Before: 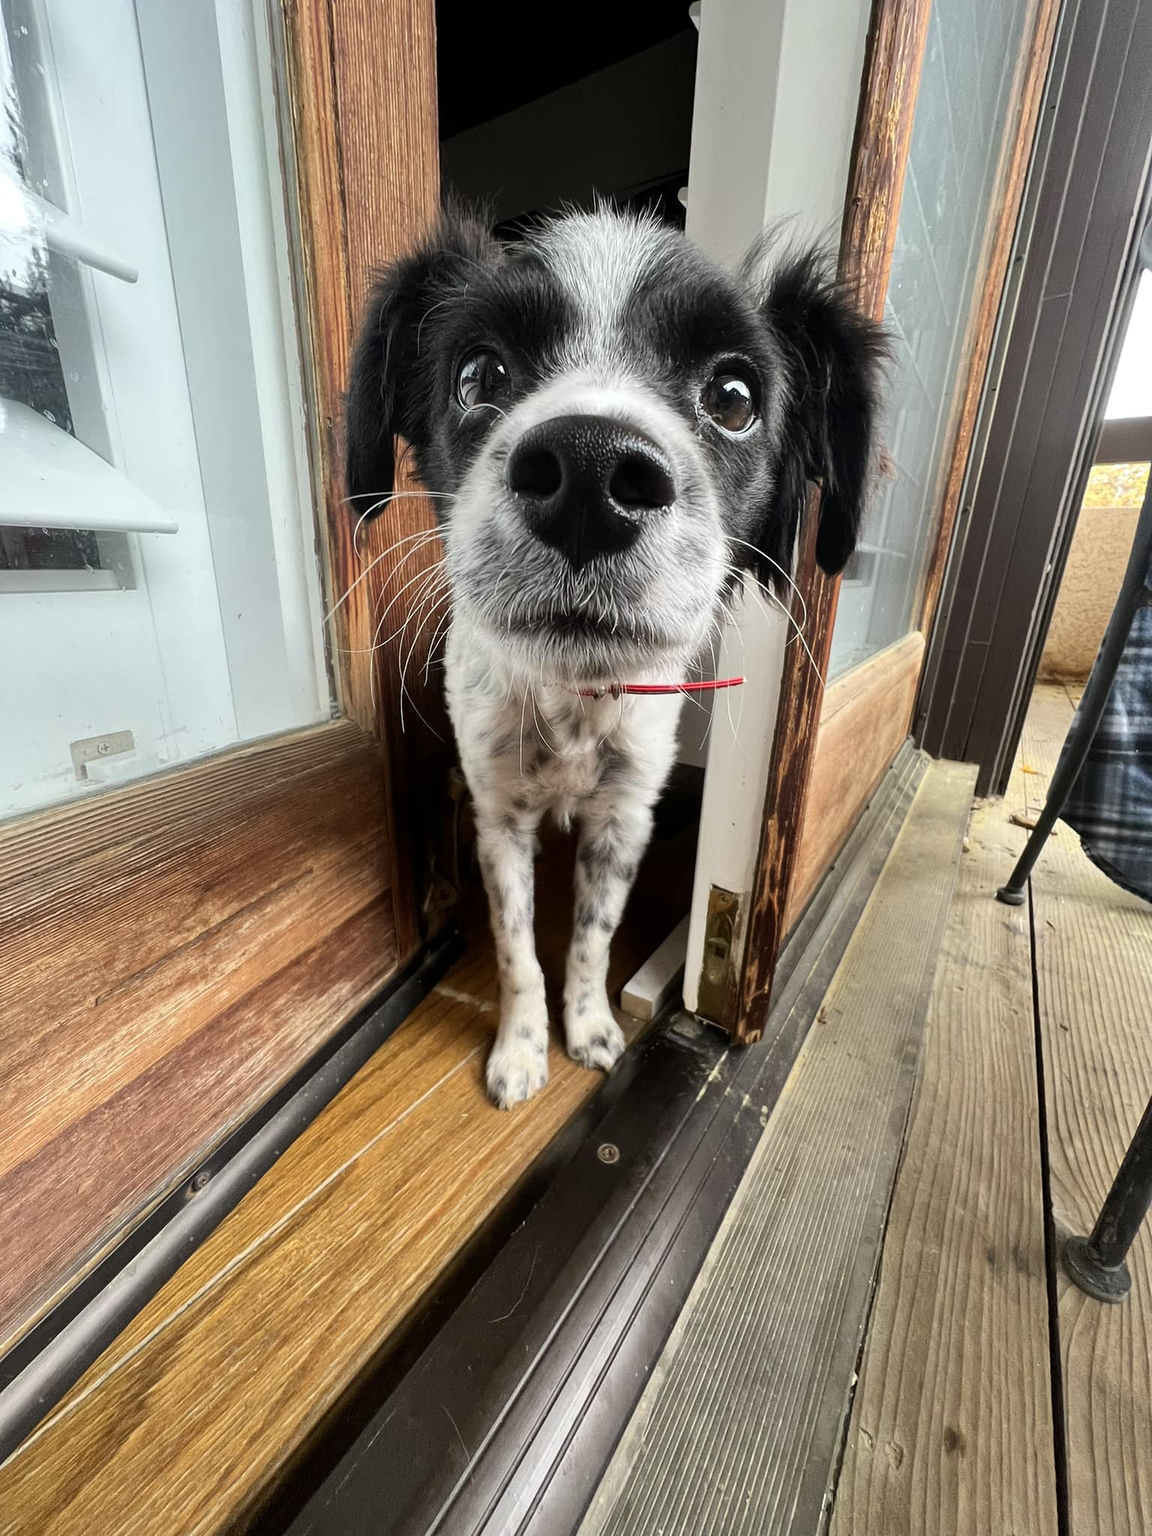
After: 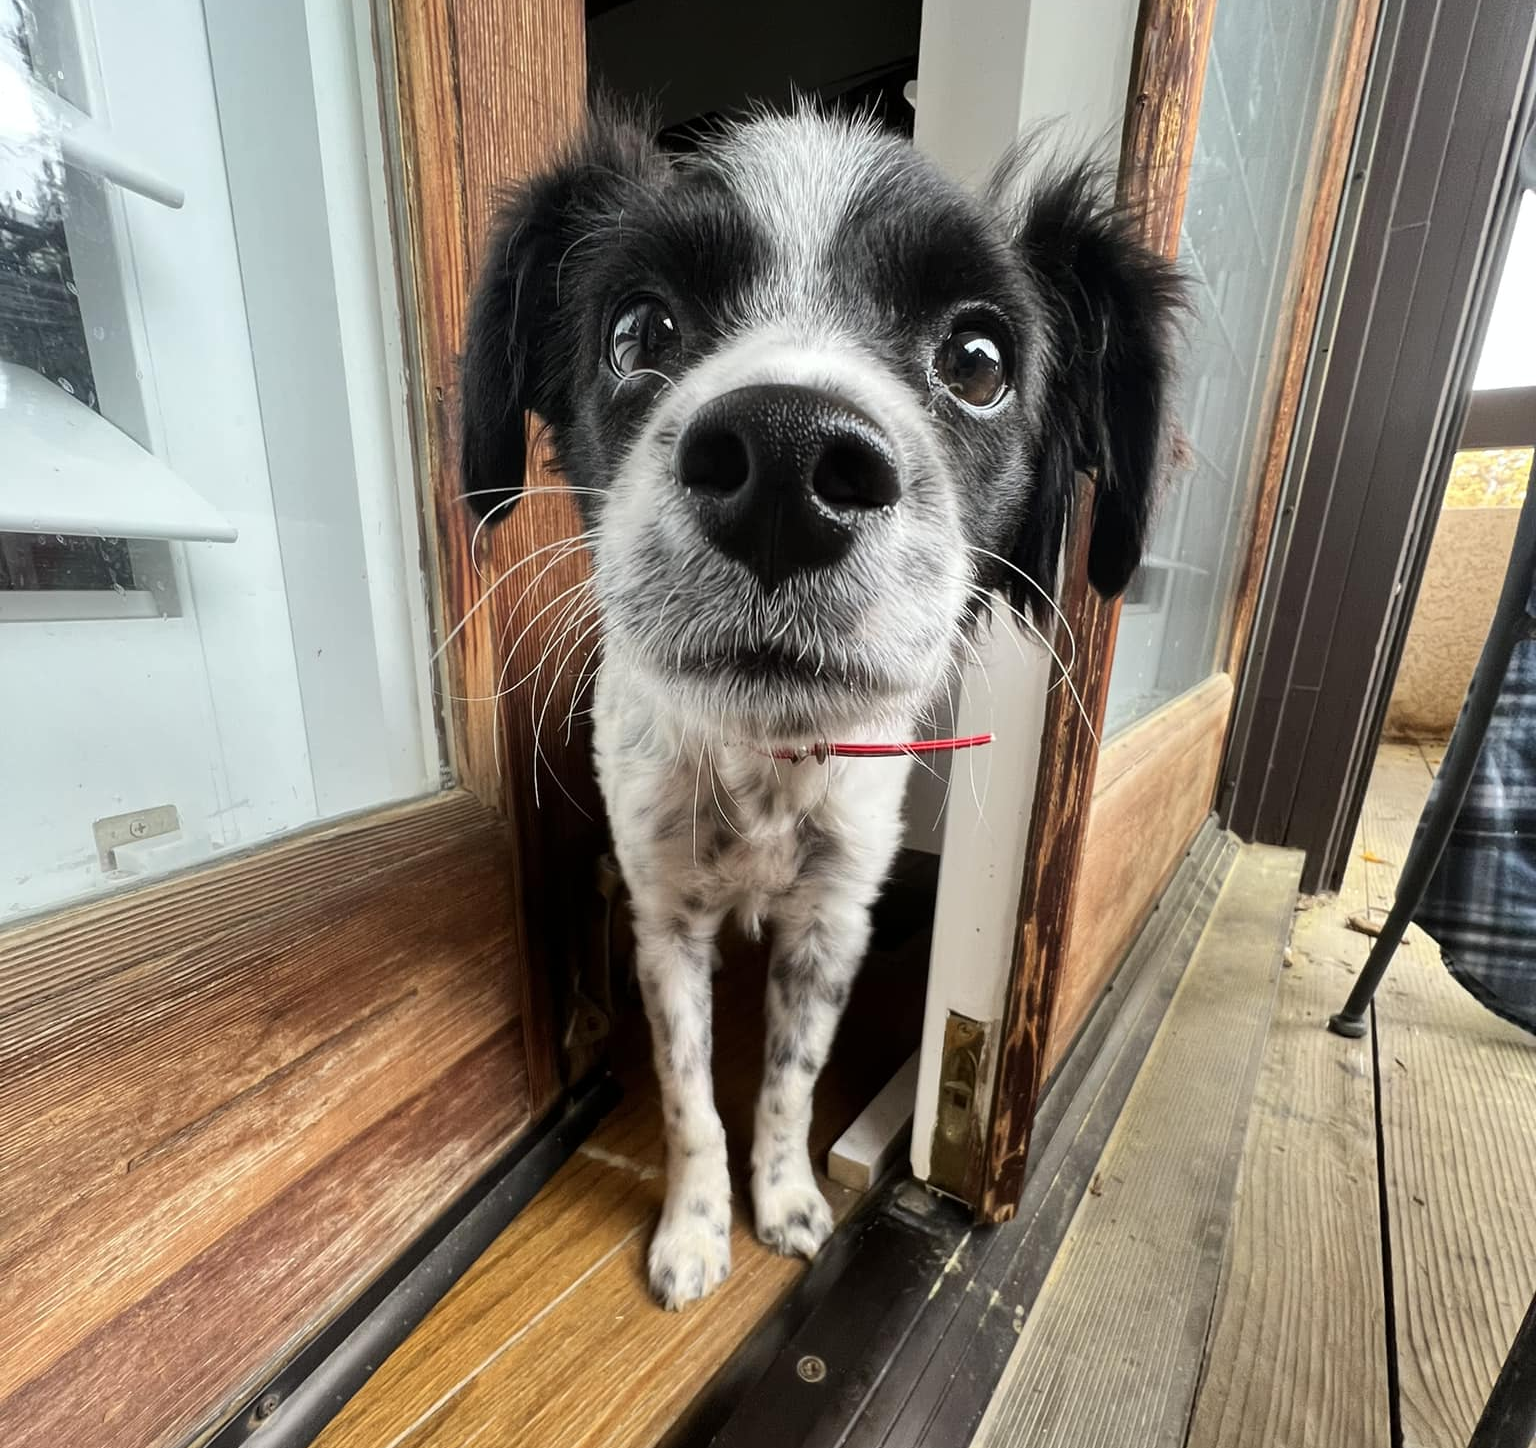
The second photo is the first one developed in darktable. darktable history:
crop and rotate: top 8.293%, bottom 20.996%
